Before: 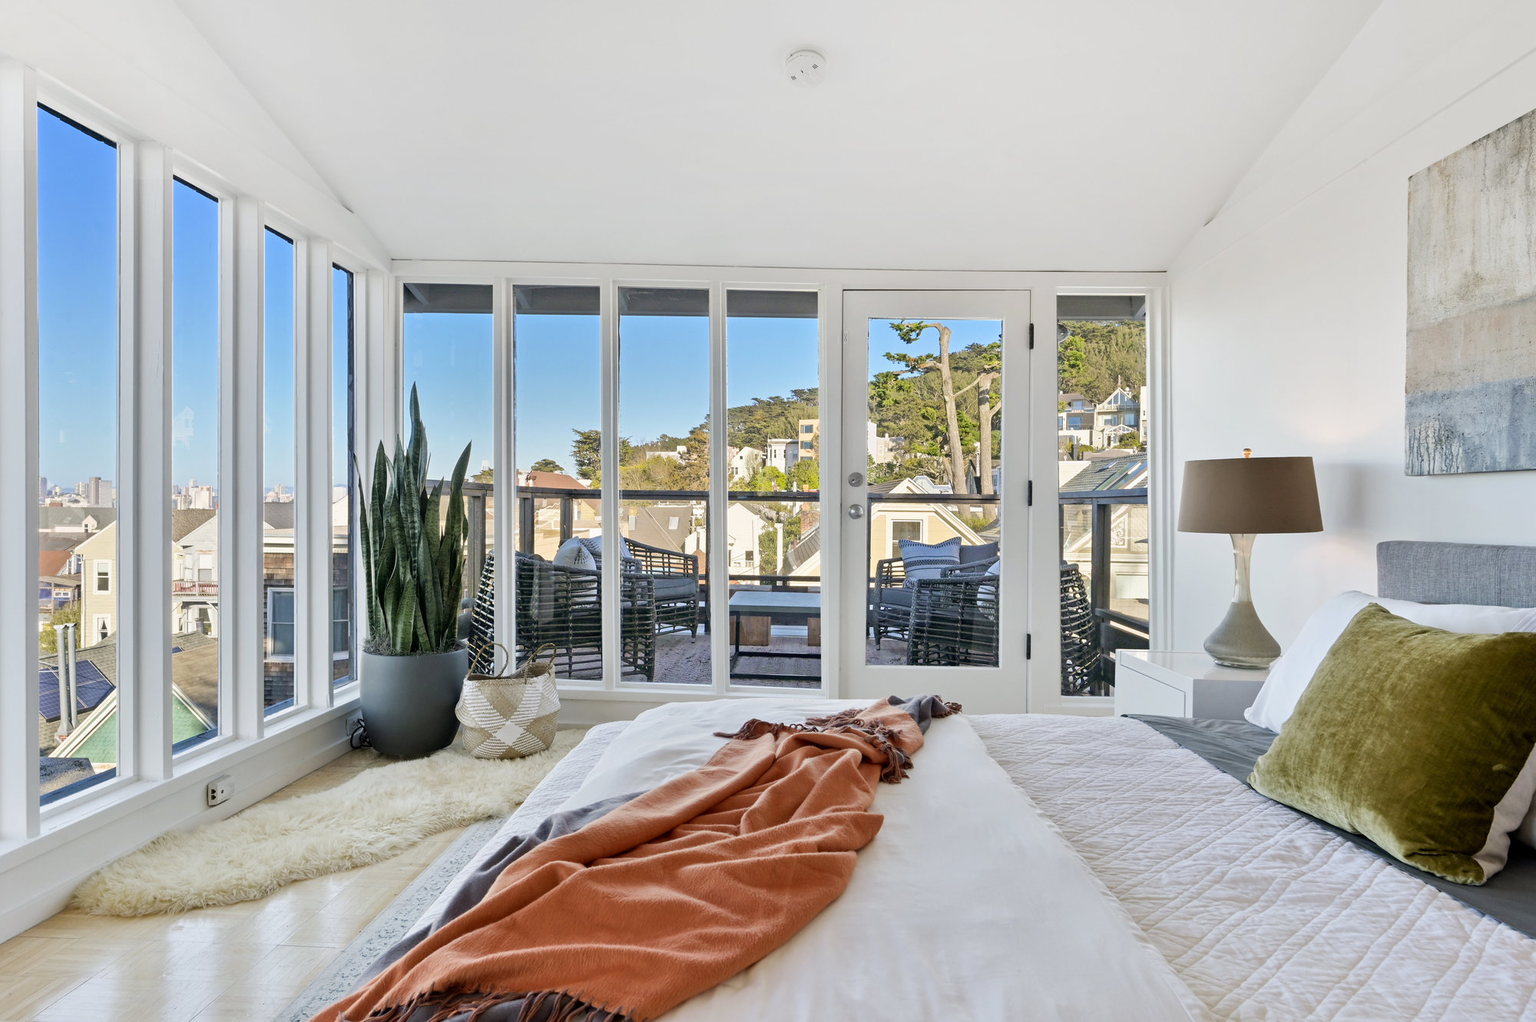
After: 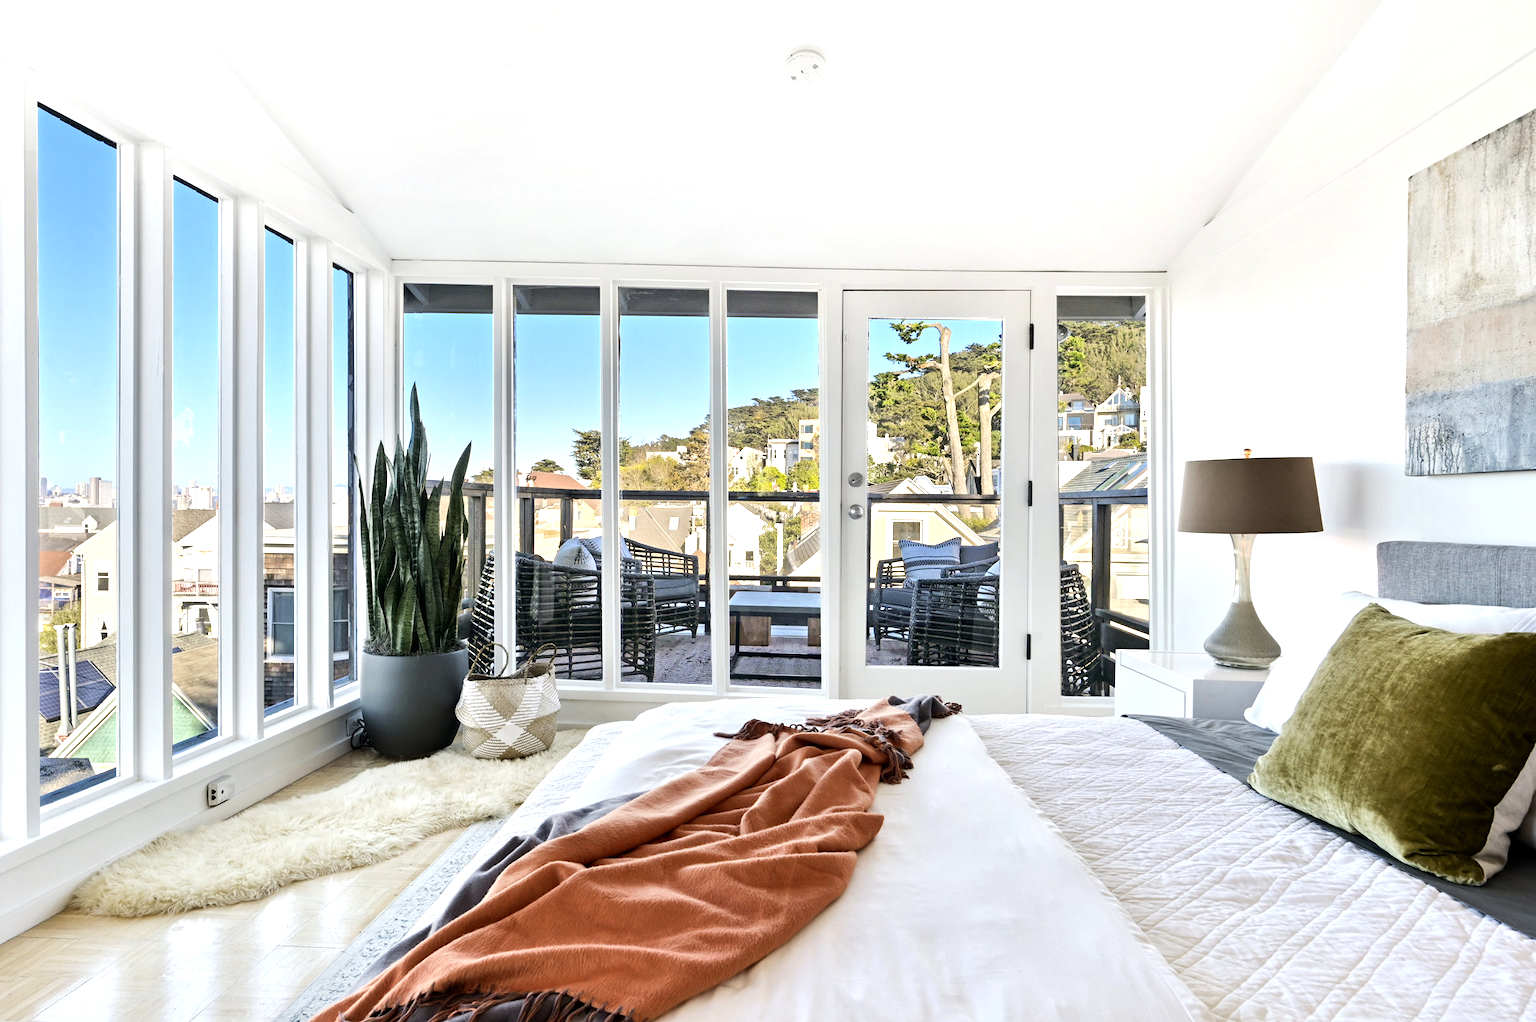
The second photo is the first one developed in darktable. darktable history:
base curve: curves: ch0 [(0, 0) (0.283, 0.295) (1, 1)], preserve colors none
tone equalizer: -8 EV -0.75 EV, -7 EV -0.7 EV, -6 EV -0.6 EV, -5 EV -0.4 EV, -3 EV 0.4 EV, -2 EV 0.6 EV, -1 EV 0.7 EV, +0 EV 0.75 EV, edges refinement/feathering 500, mask exposure compensation -1.57 EV, preserve details no
